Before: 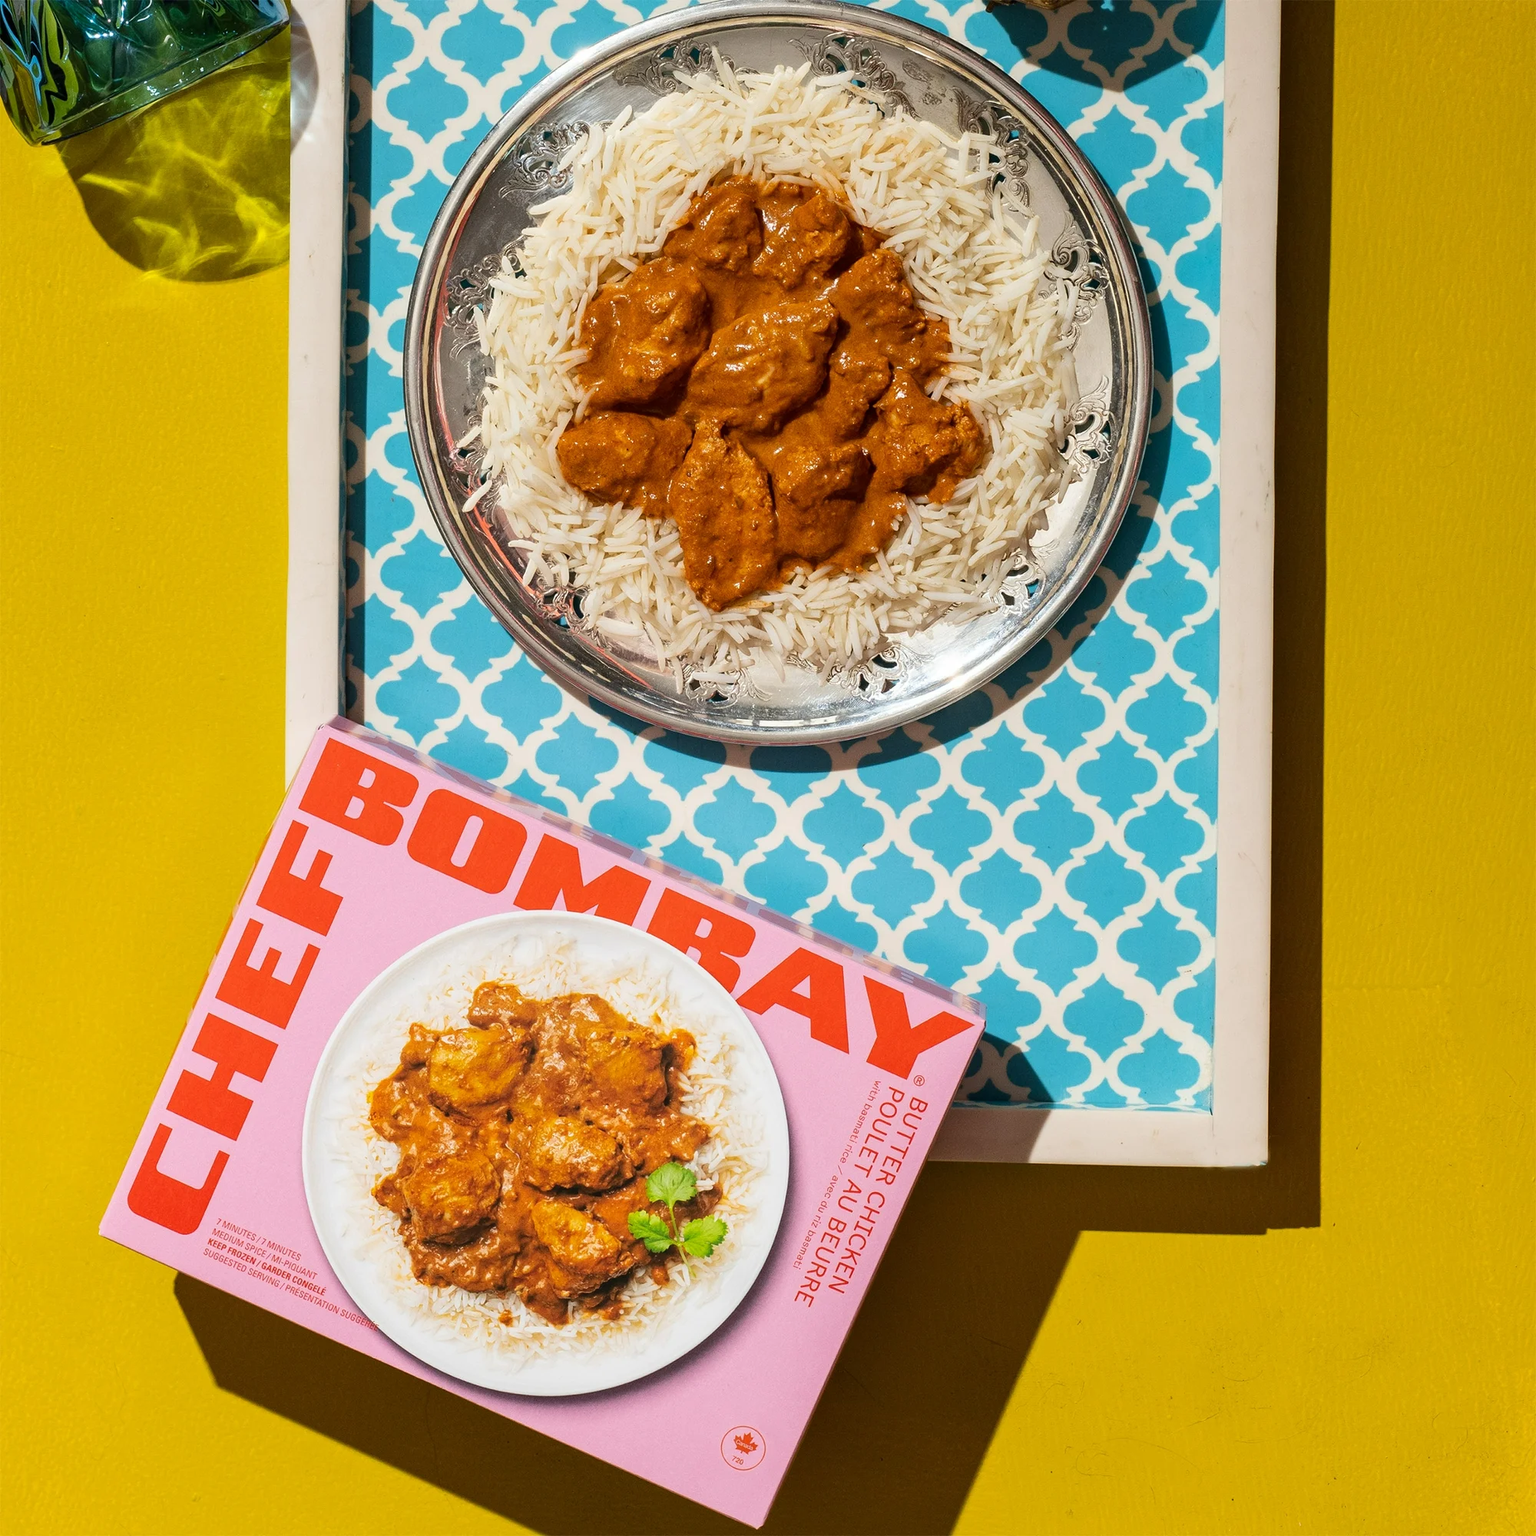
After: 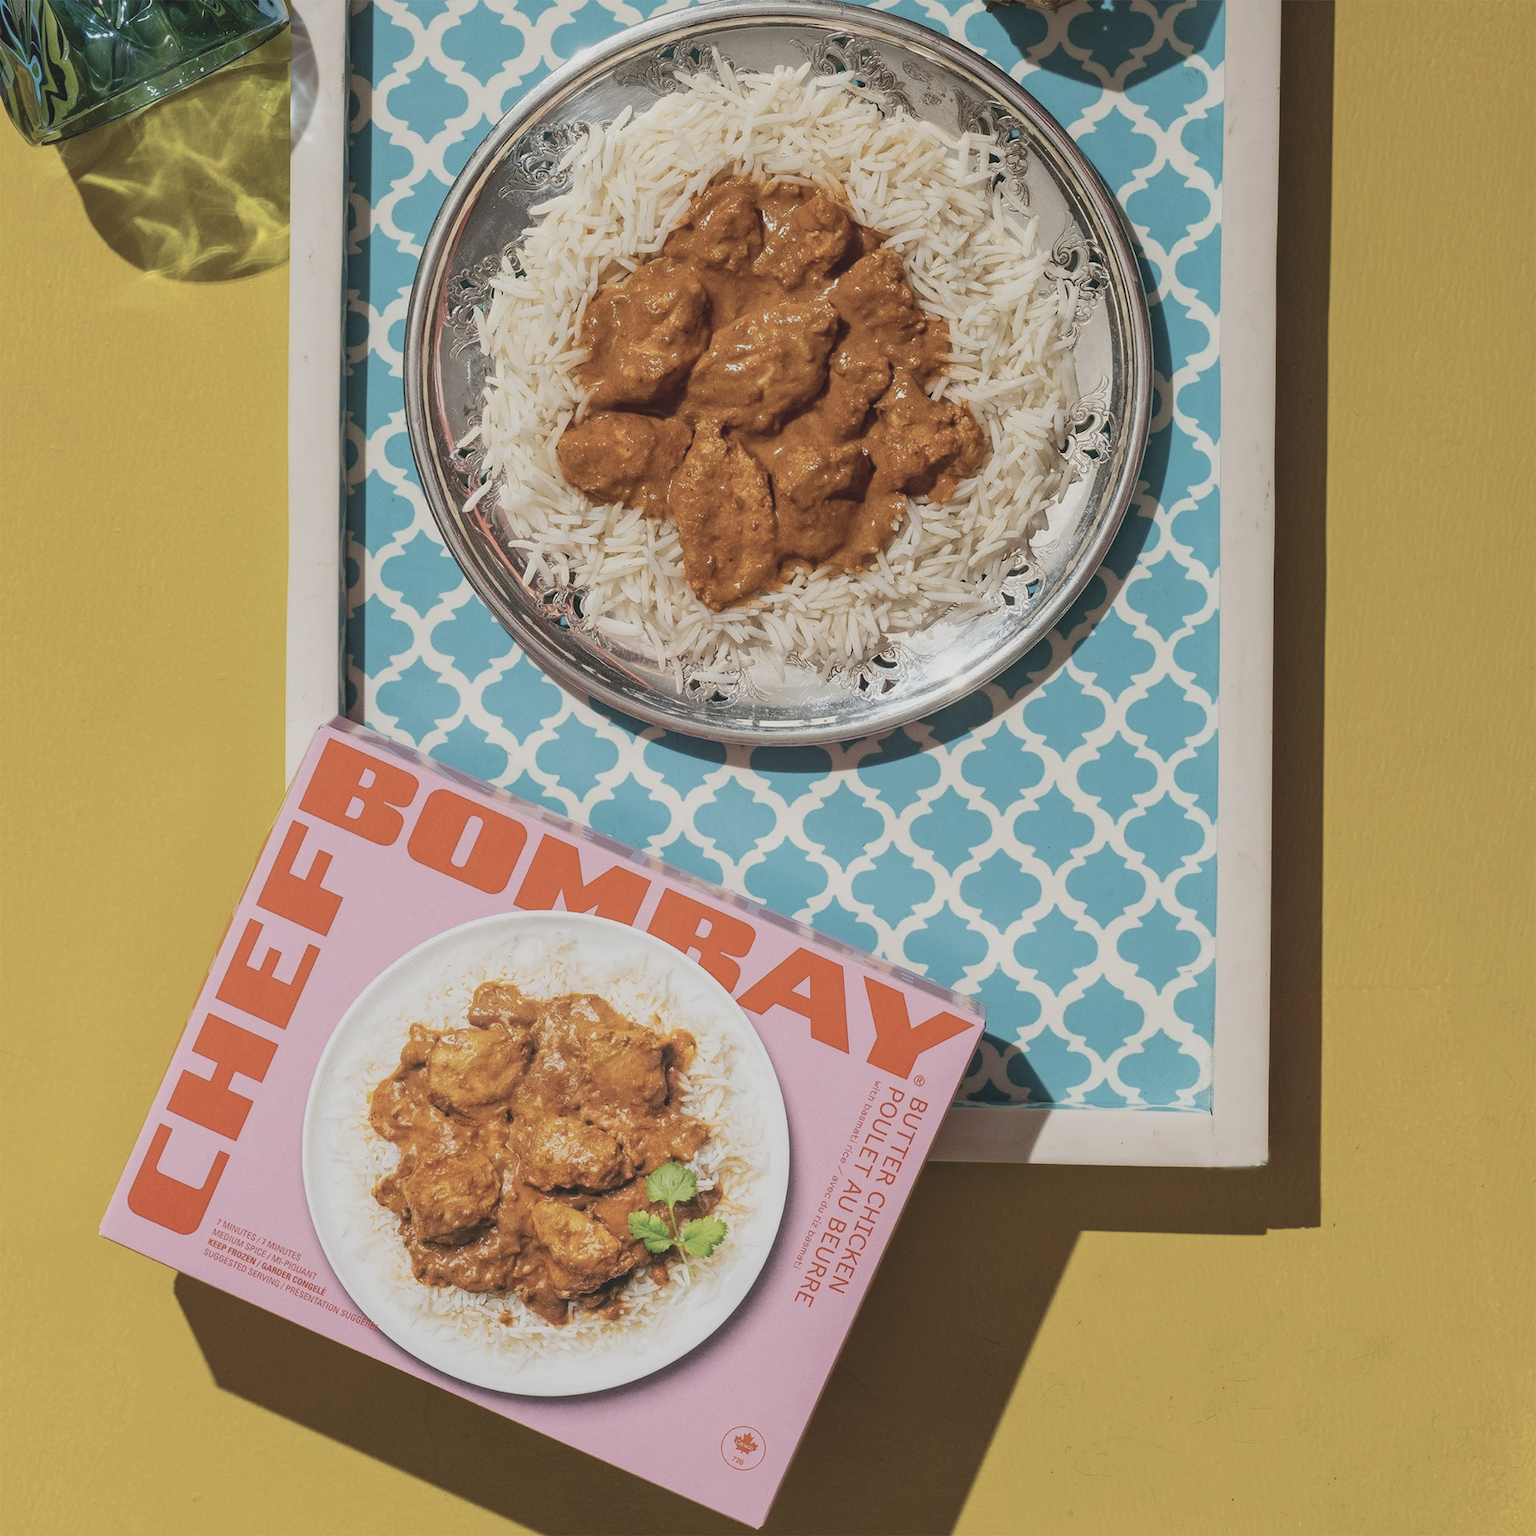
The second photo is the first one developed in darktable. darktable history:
local contrast: highlights 105%, shadows 100%, detail 120%, midtone range 0.2
contrast brightness saturation: contrast -0.258, saturation -0.446
